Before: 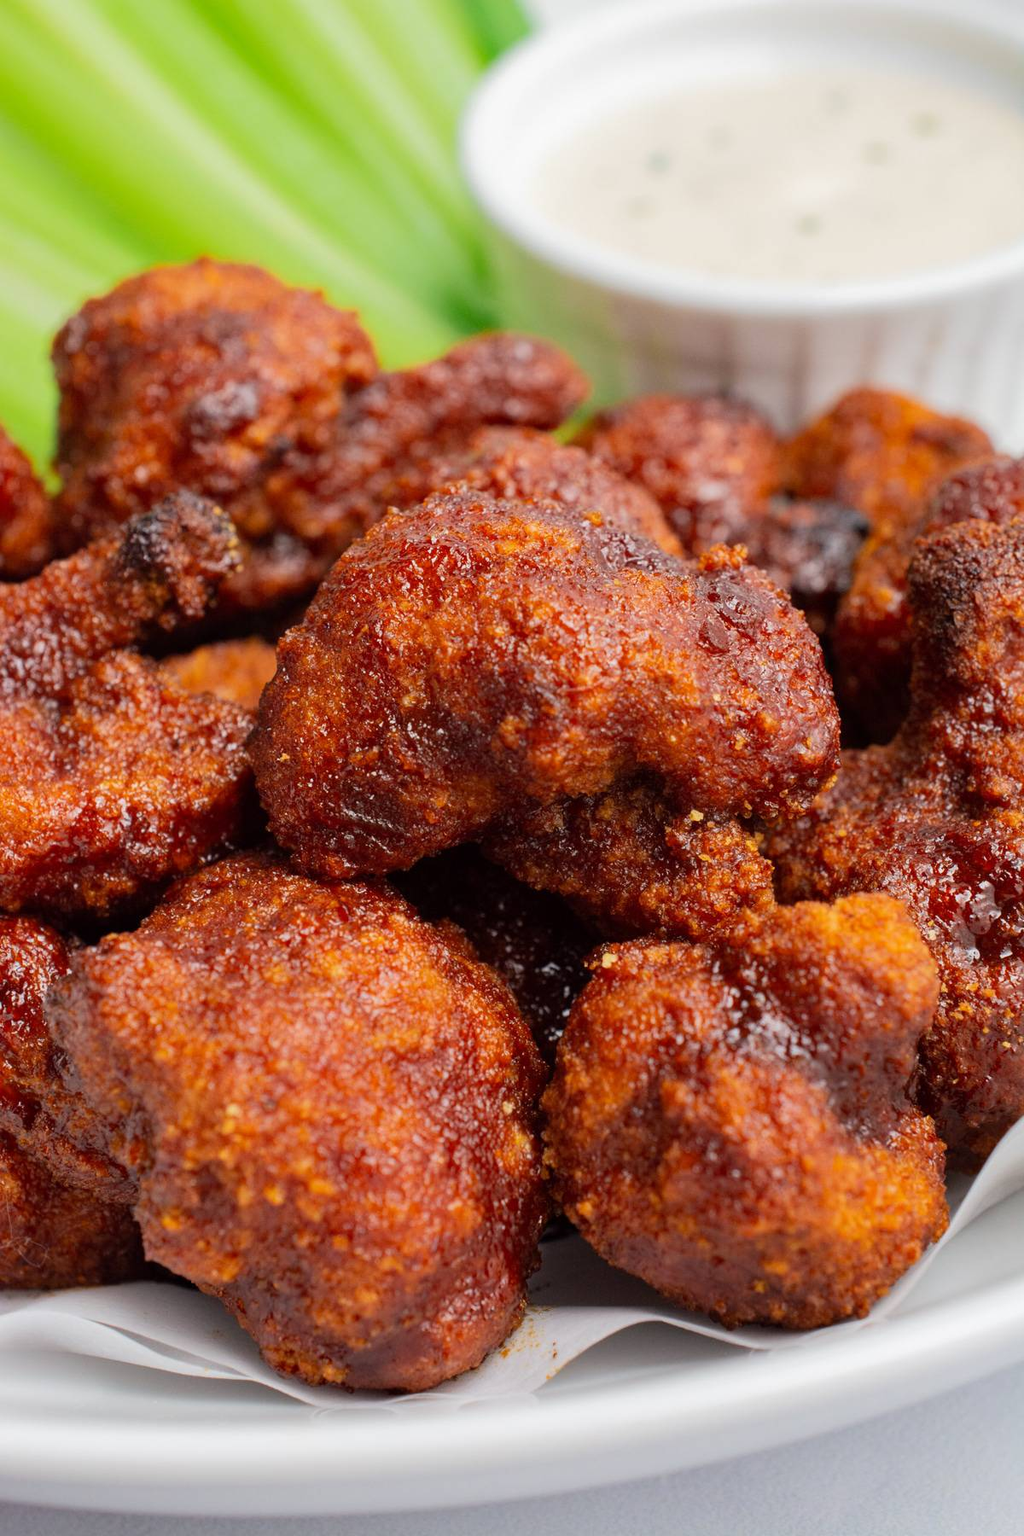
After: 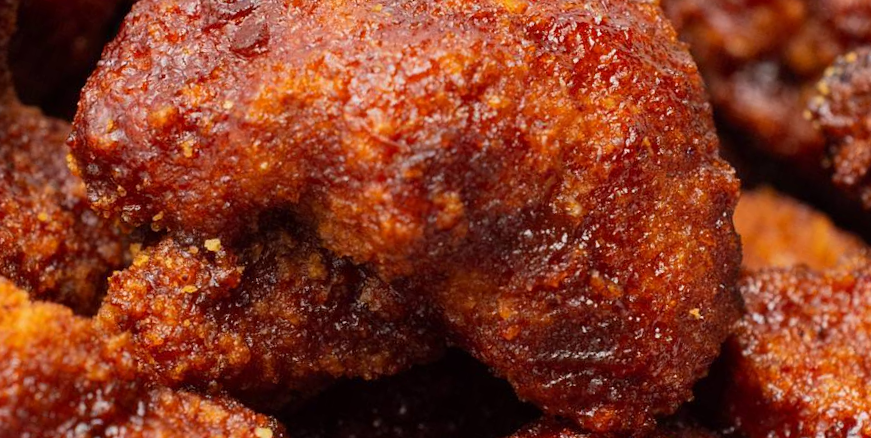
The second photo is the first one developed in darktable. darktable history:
crop and rotate: angle 16.12°, top 30.835%, bottom 35.653%
base curve: preserve colors none
